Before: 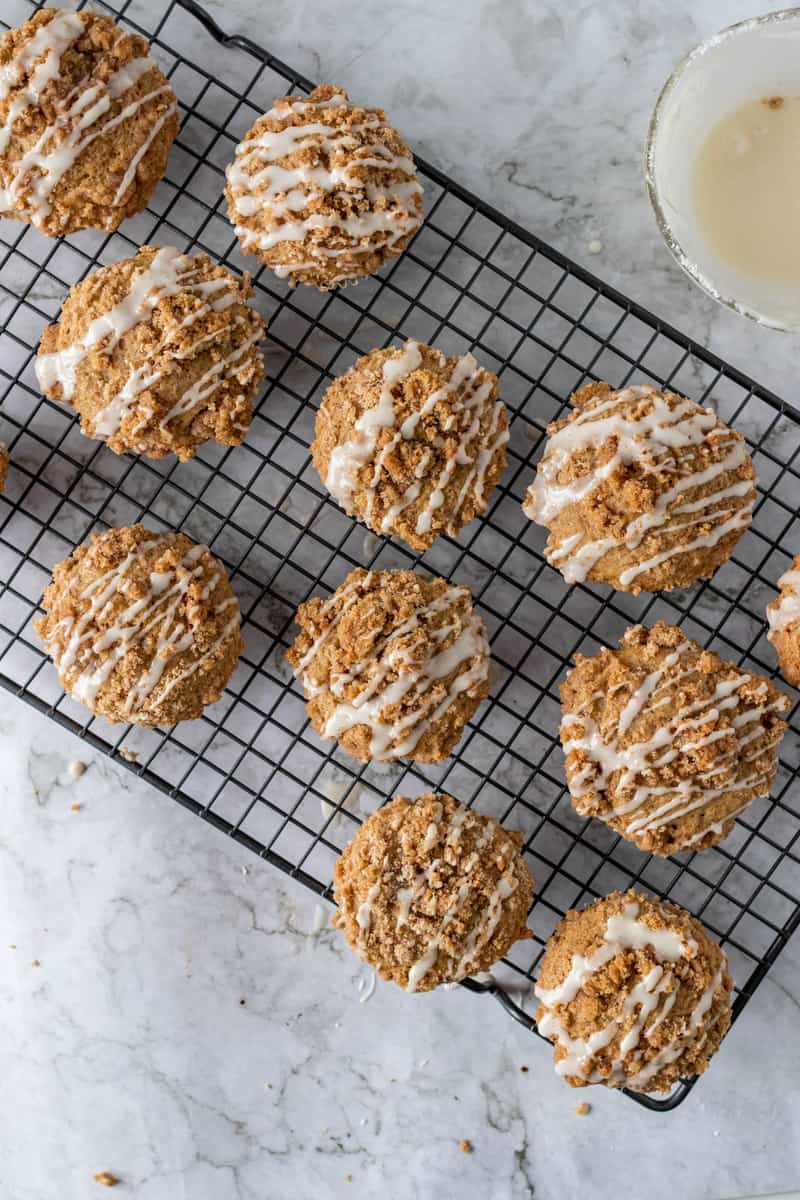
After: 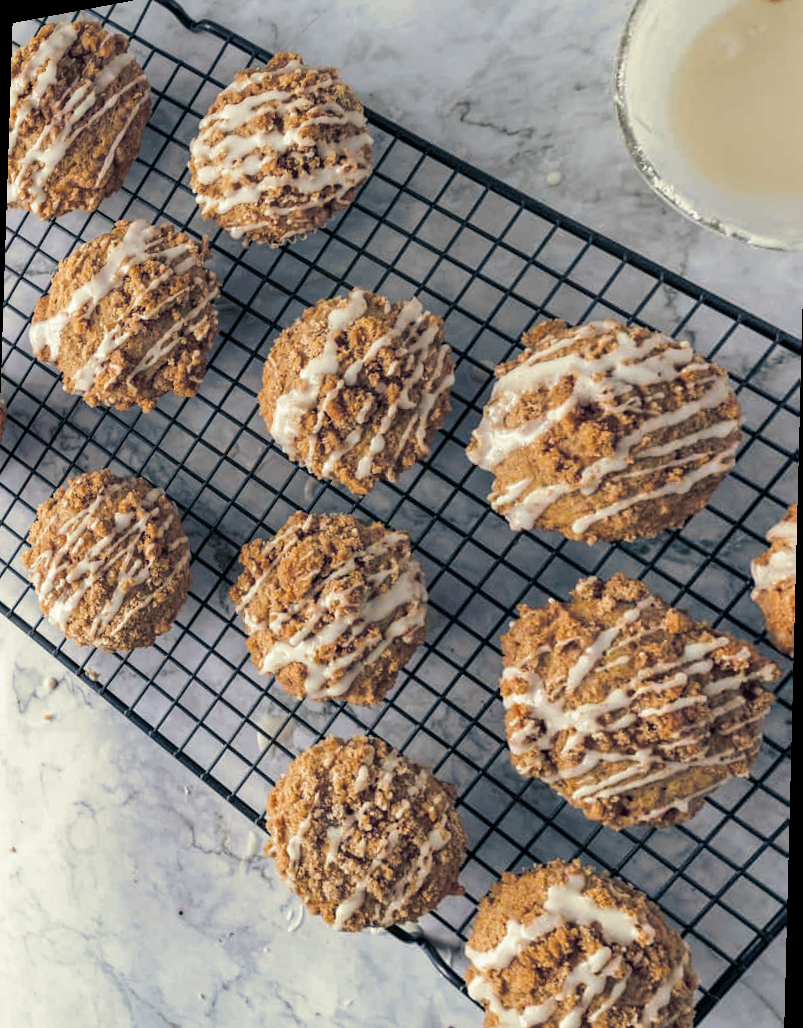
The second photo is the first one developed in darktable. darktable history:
rotate and perspective: rotation 1.69°, lens shift (vertical) -0.023, lens shift (horizontal) -0.291, crop left 0.025, crop right 0.988, crop top 0.092, crop bottom 0.842
split-toning: shadows › hue 216°, shadows › saturation 1, highlights › hue 57.6°, balance -33.4
